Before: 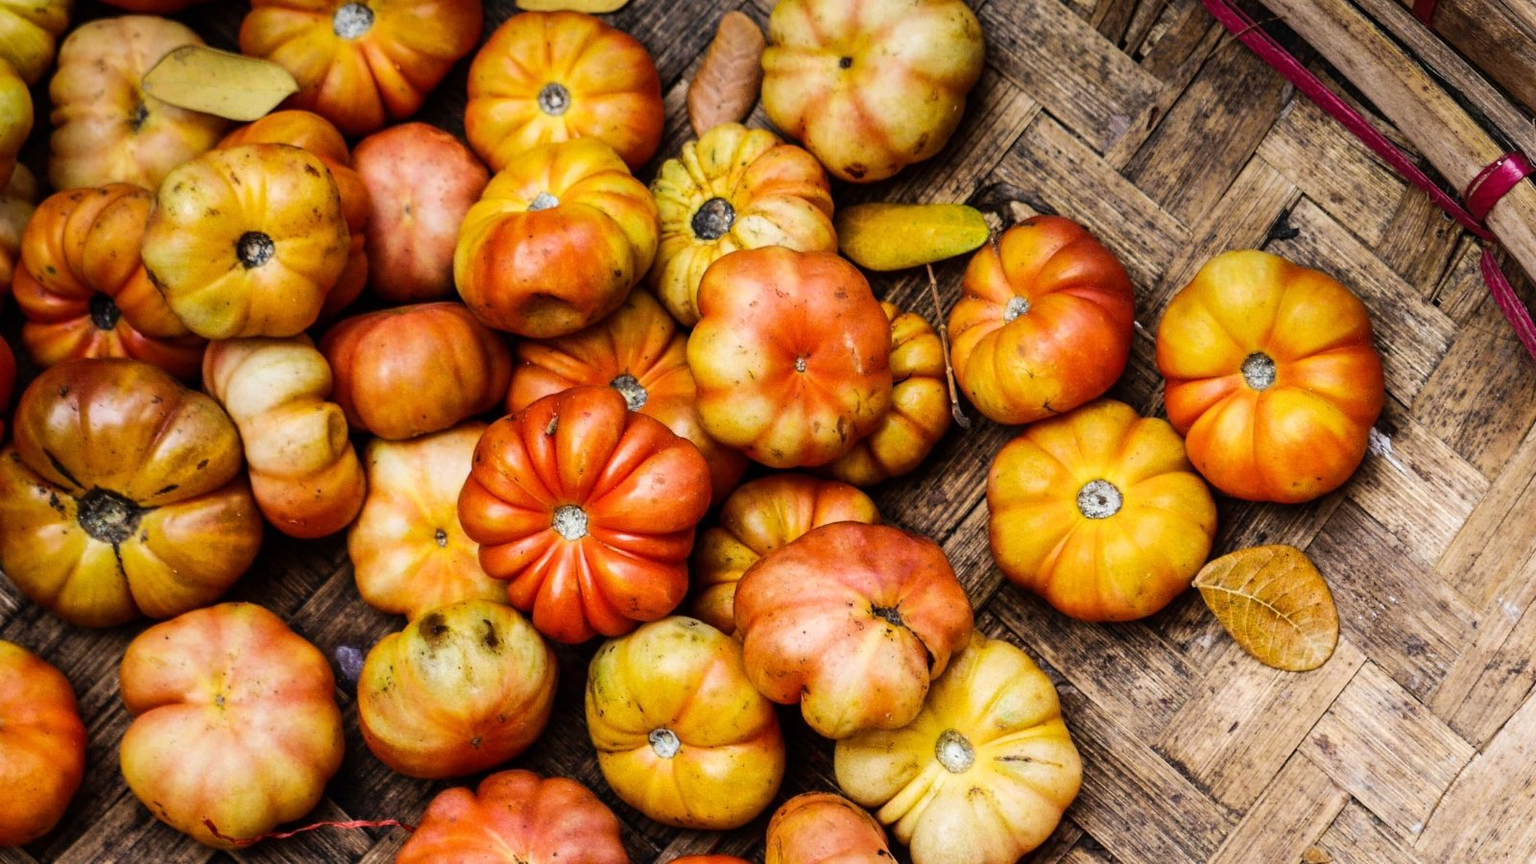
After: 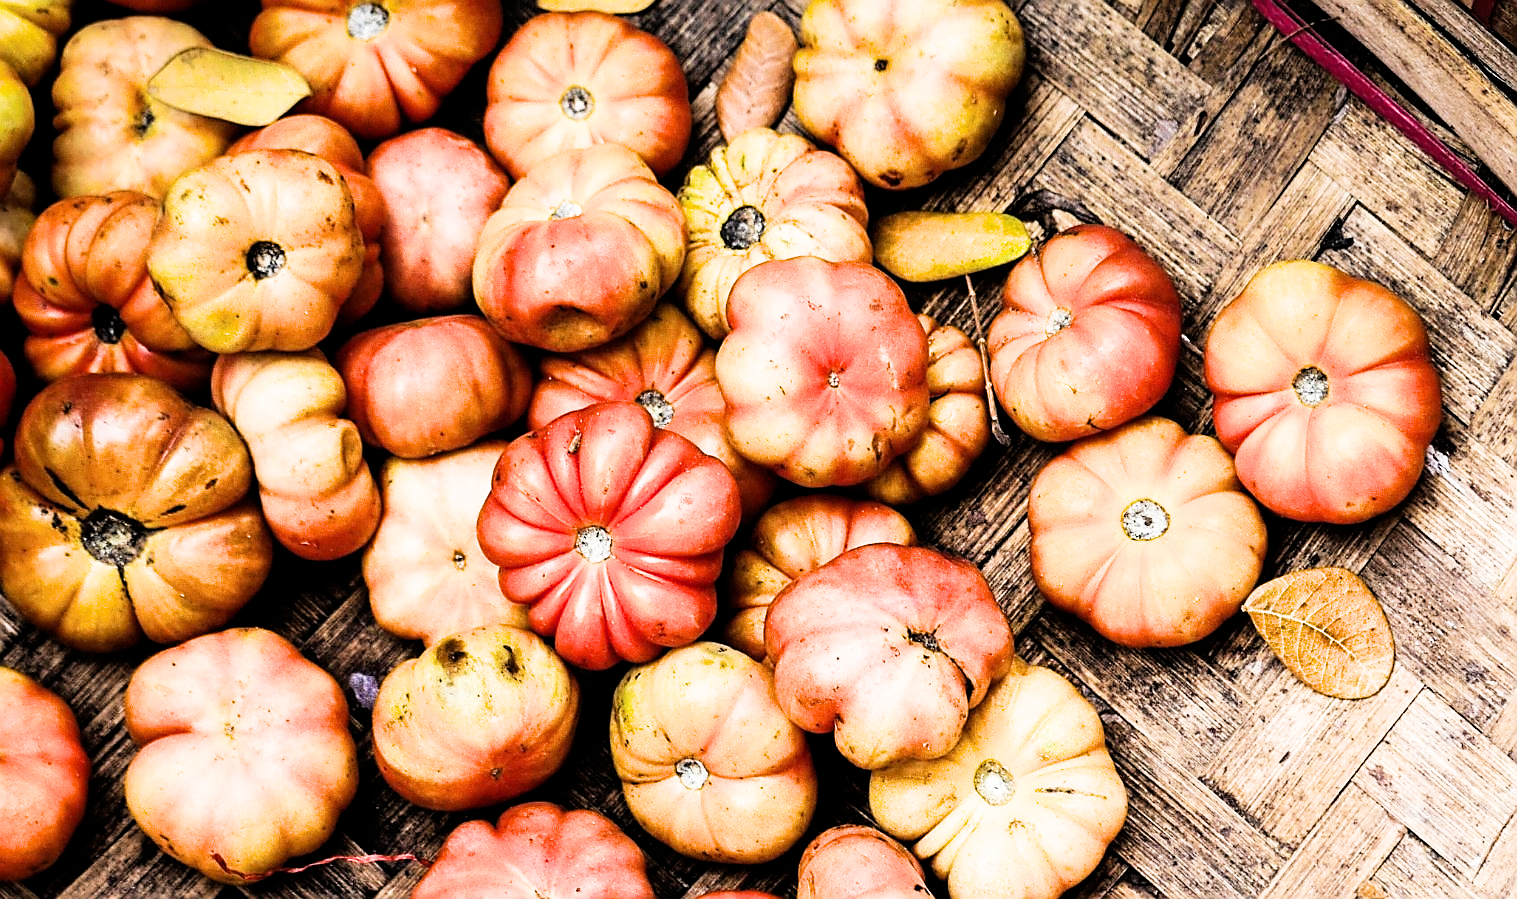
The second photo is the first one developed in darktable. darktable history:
sharpen: radius 1.407, amount 1.245, threshold 0.715
crop and rotate: left 0%, right 5.18%
exposure: exposure 1 EV, compensate highlight preservation false
filmic rgb: black relative exposure -5.11 EV, white relative exposure 3.49 EV, hardness 3.18, contrast 1.298, highlights saturation mix -49.03%
